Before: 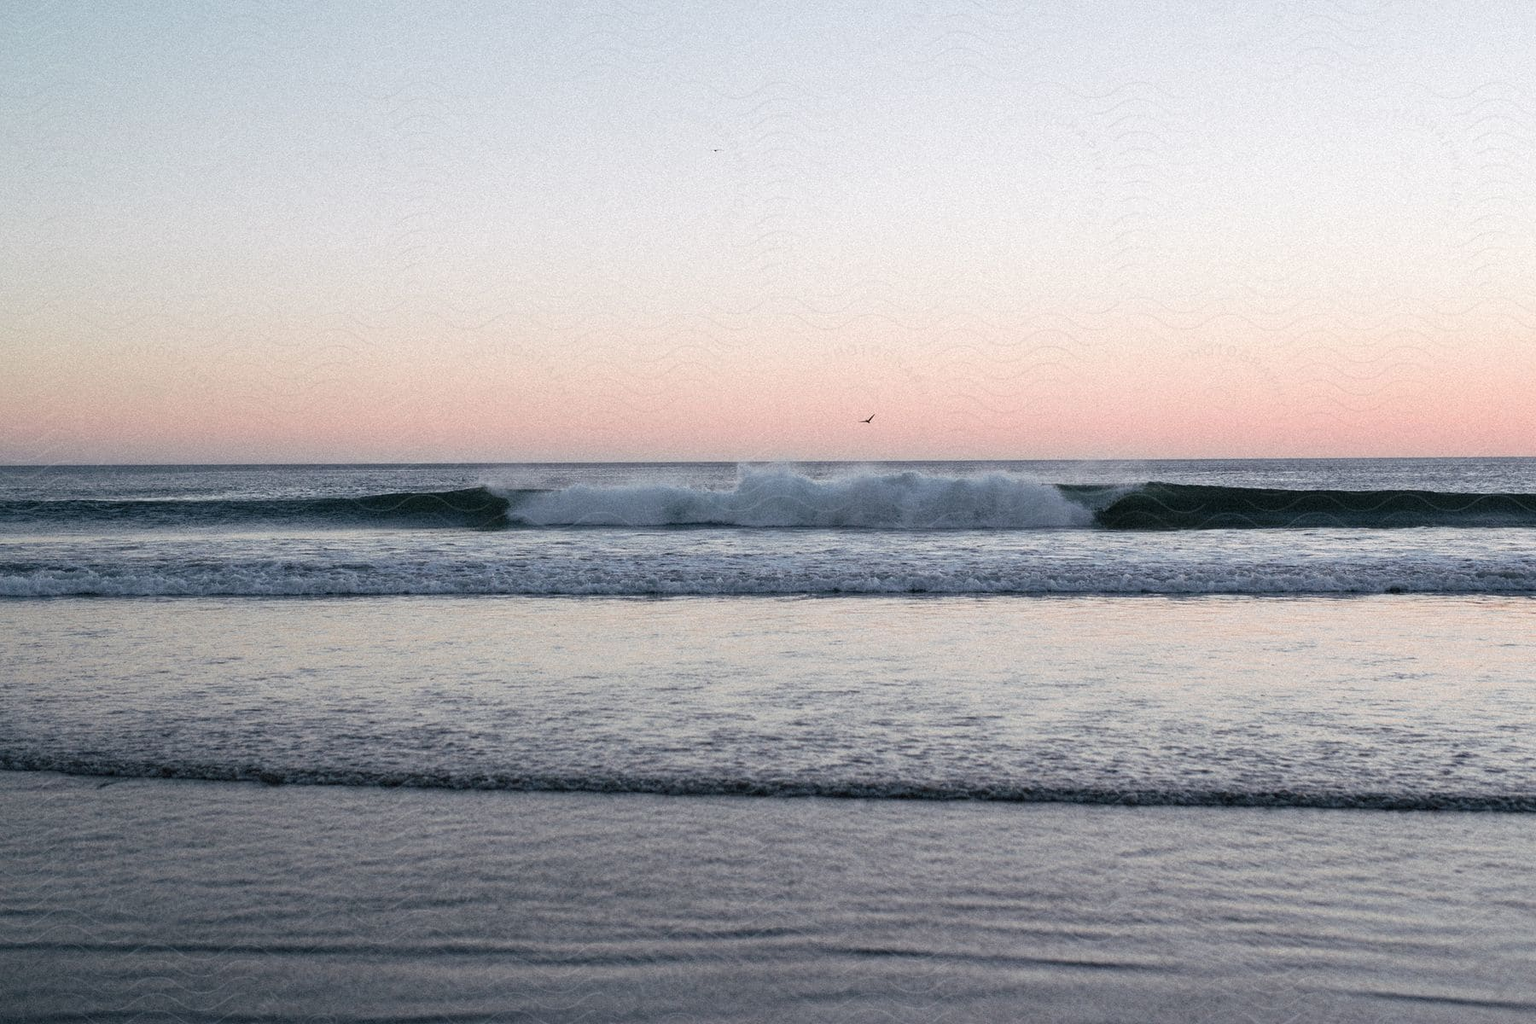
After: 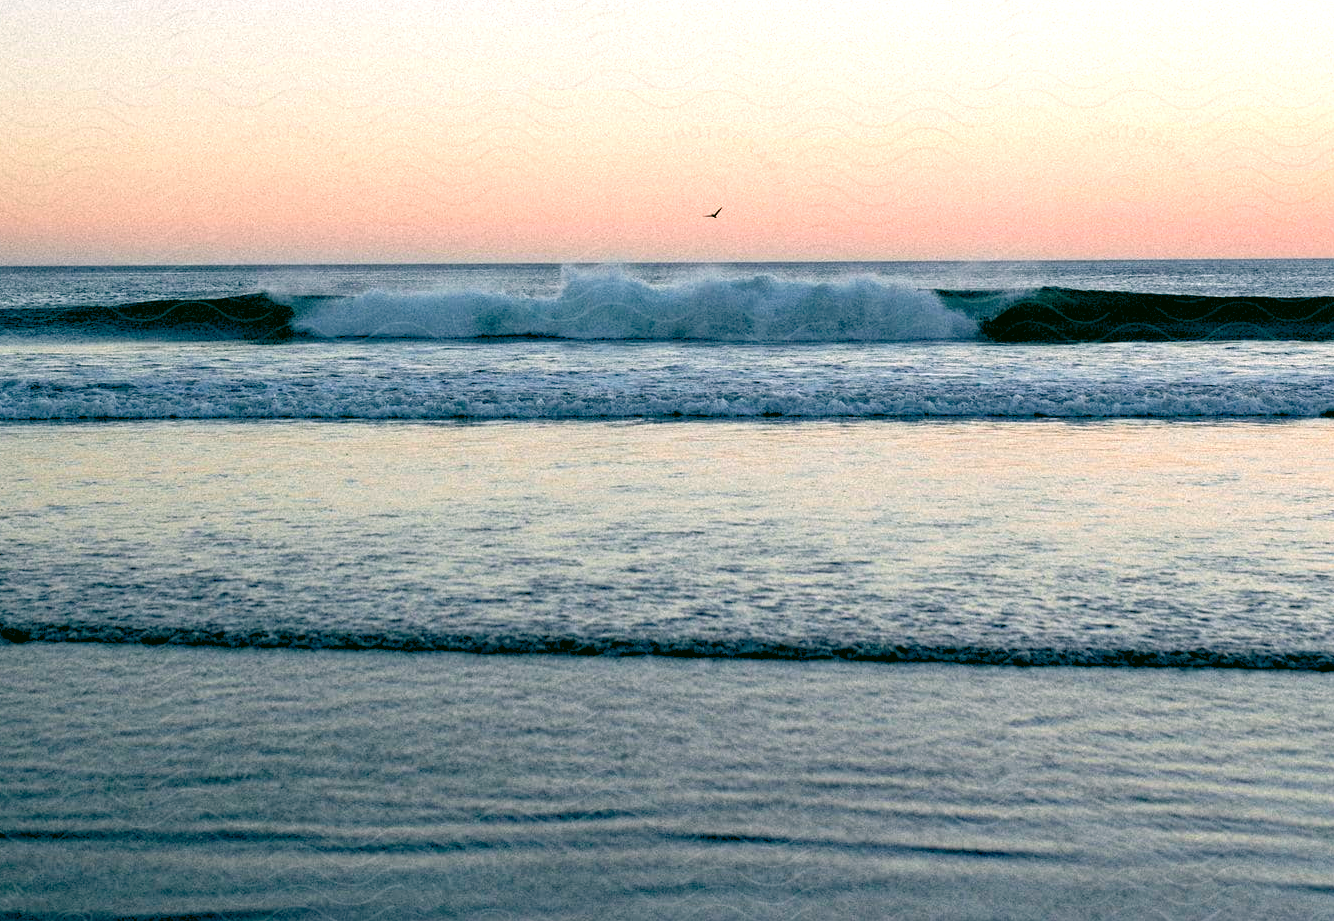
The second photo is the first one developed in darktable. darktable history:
color correction: highlights a* 4.84, highlights b* 23.98, shadows a* -15.79, shadows b* 3.94
color calibration: x 0.372, y 0.386, temperature 4286.15 K, gamut compression 0.991
color balance rgb: global offset › luminance -1.434%, perceptual saturation grading › global saturation 30.409%, global vibrance 20%
haze removal: compatibility mode true, adaptive false
exposure: exposure 0.408 EV, compensate exposure bias true, compensate highlight preservation false
crop: left 16.861%, top 23.222%, right 8.981%
